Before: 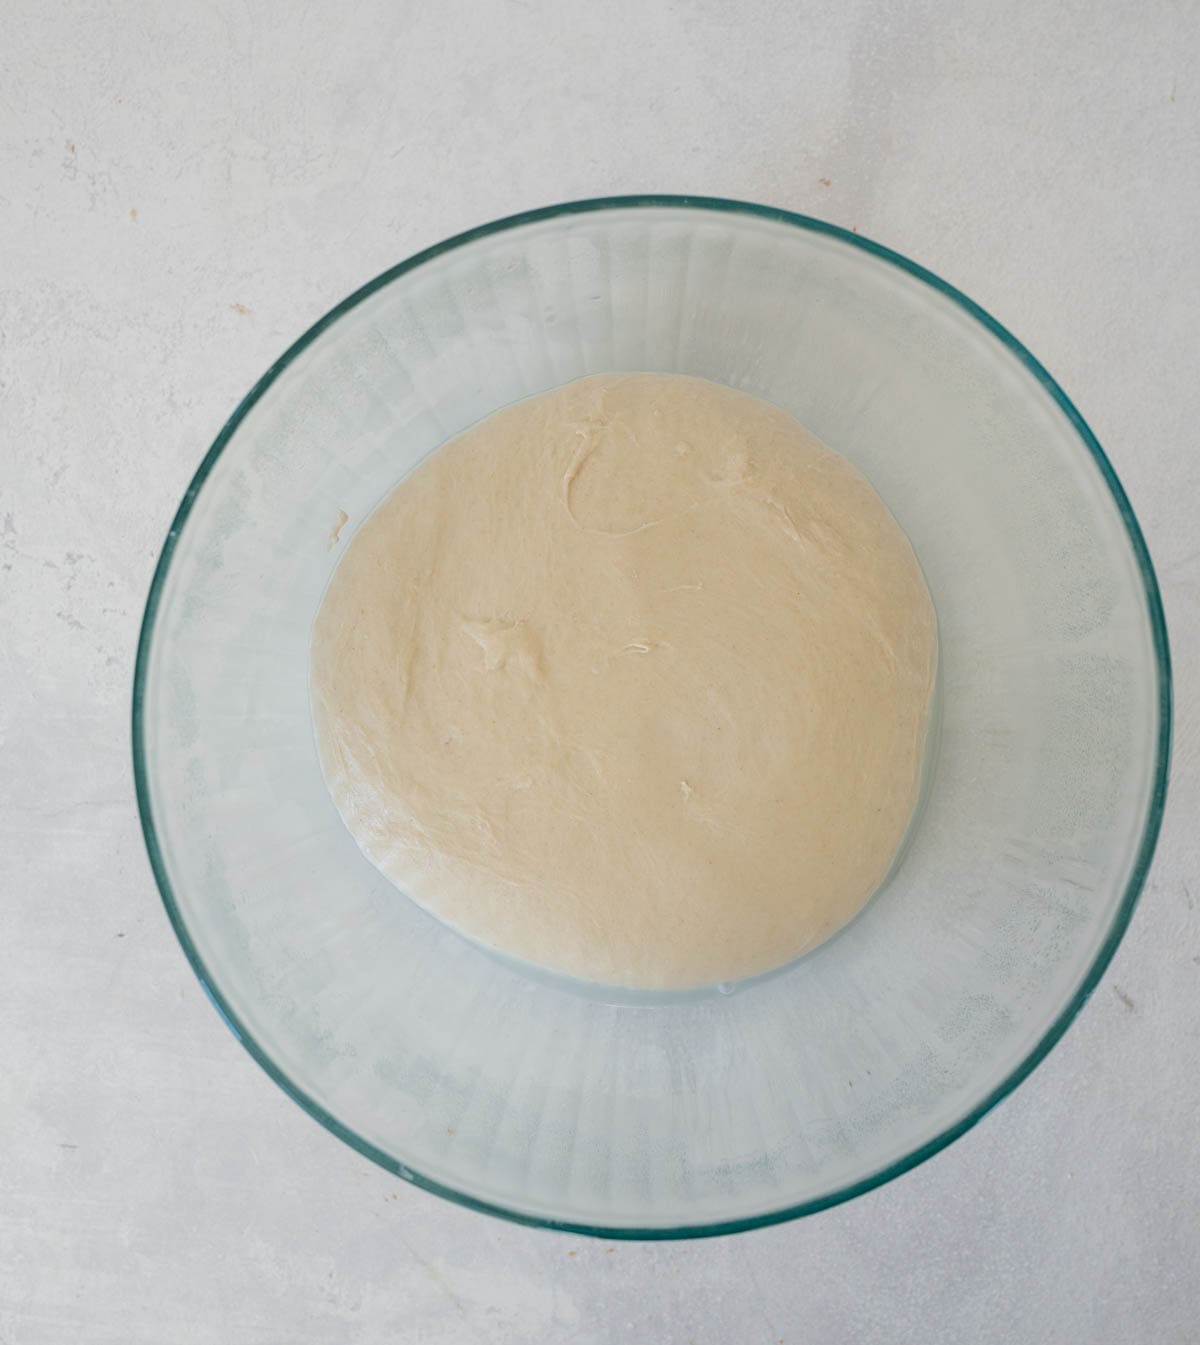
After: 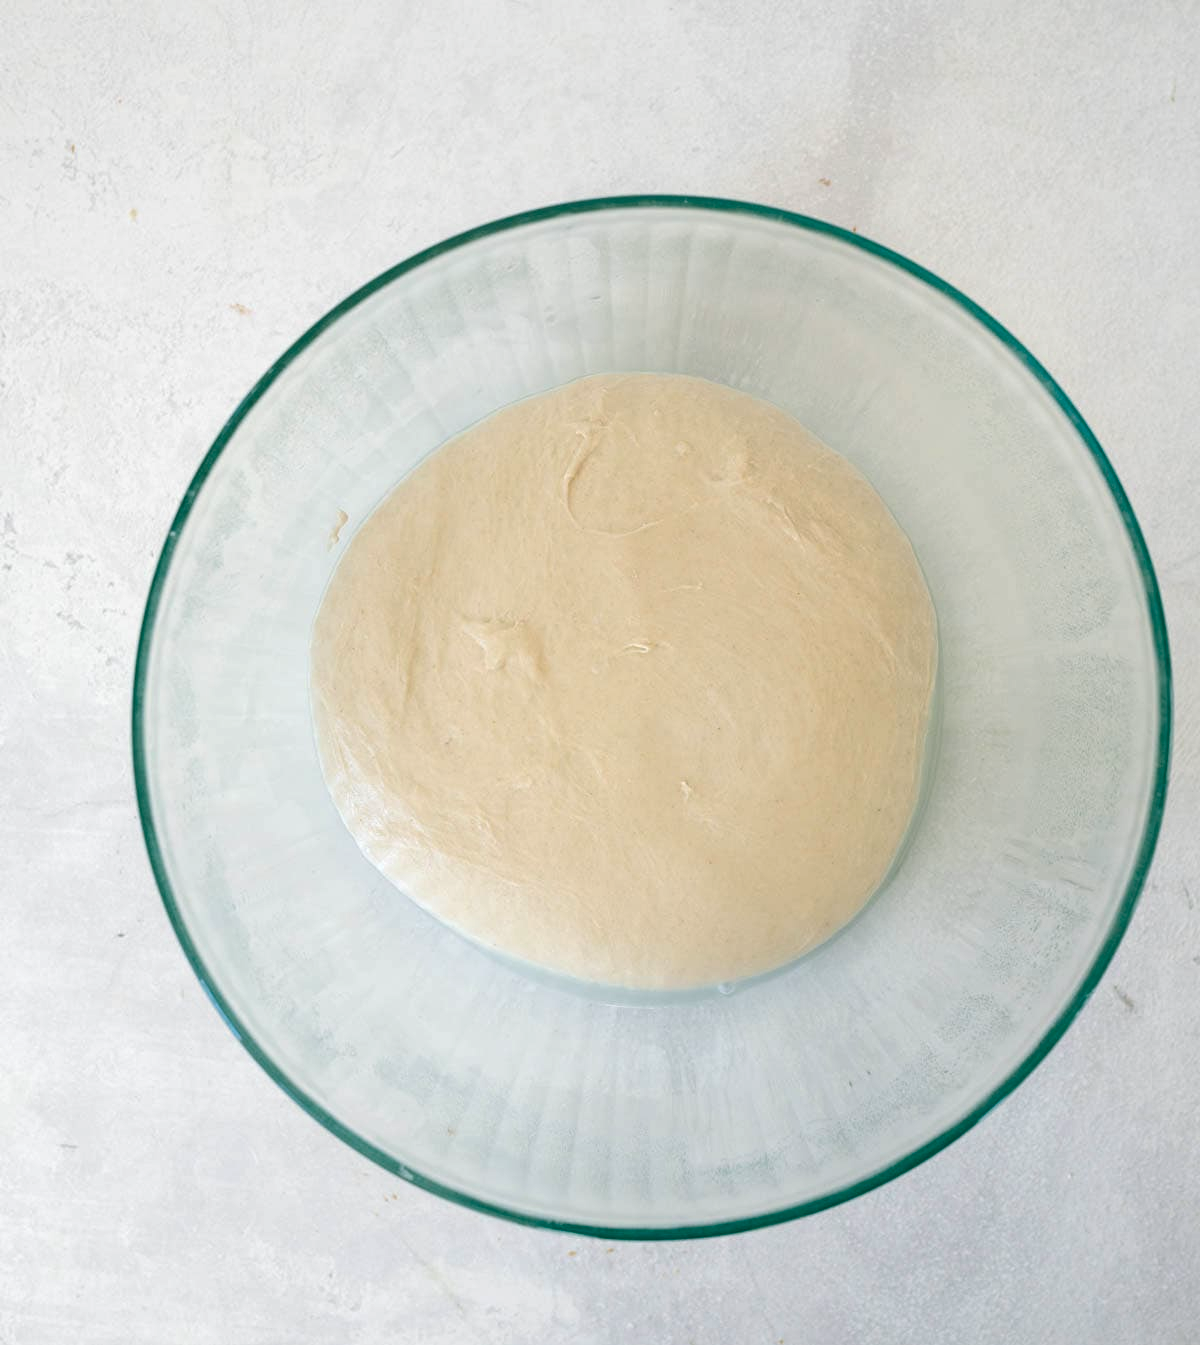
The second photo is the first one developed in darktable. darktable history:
color balance rgb: shadows lift › chroma 11.643%, shadows lift › hue 133.16°, perceptual saturation grading › global saturation 0.678%, perceptual brilliance grading › highlights 11.789%
